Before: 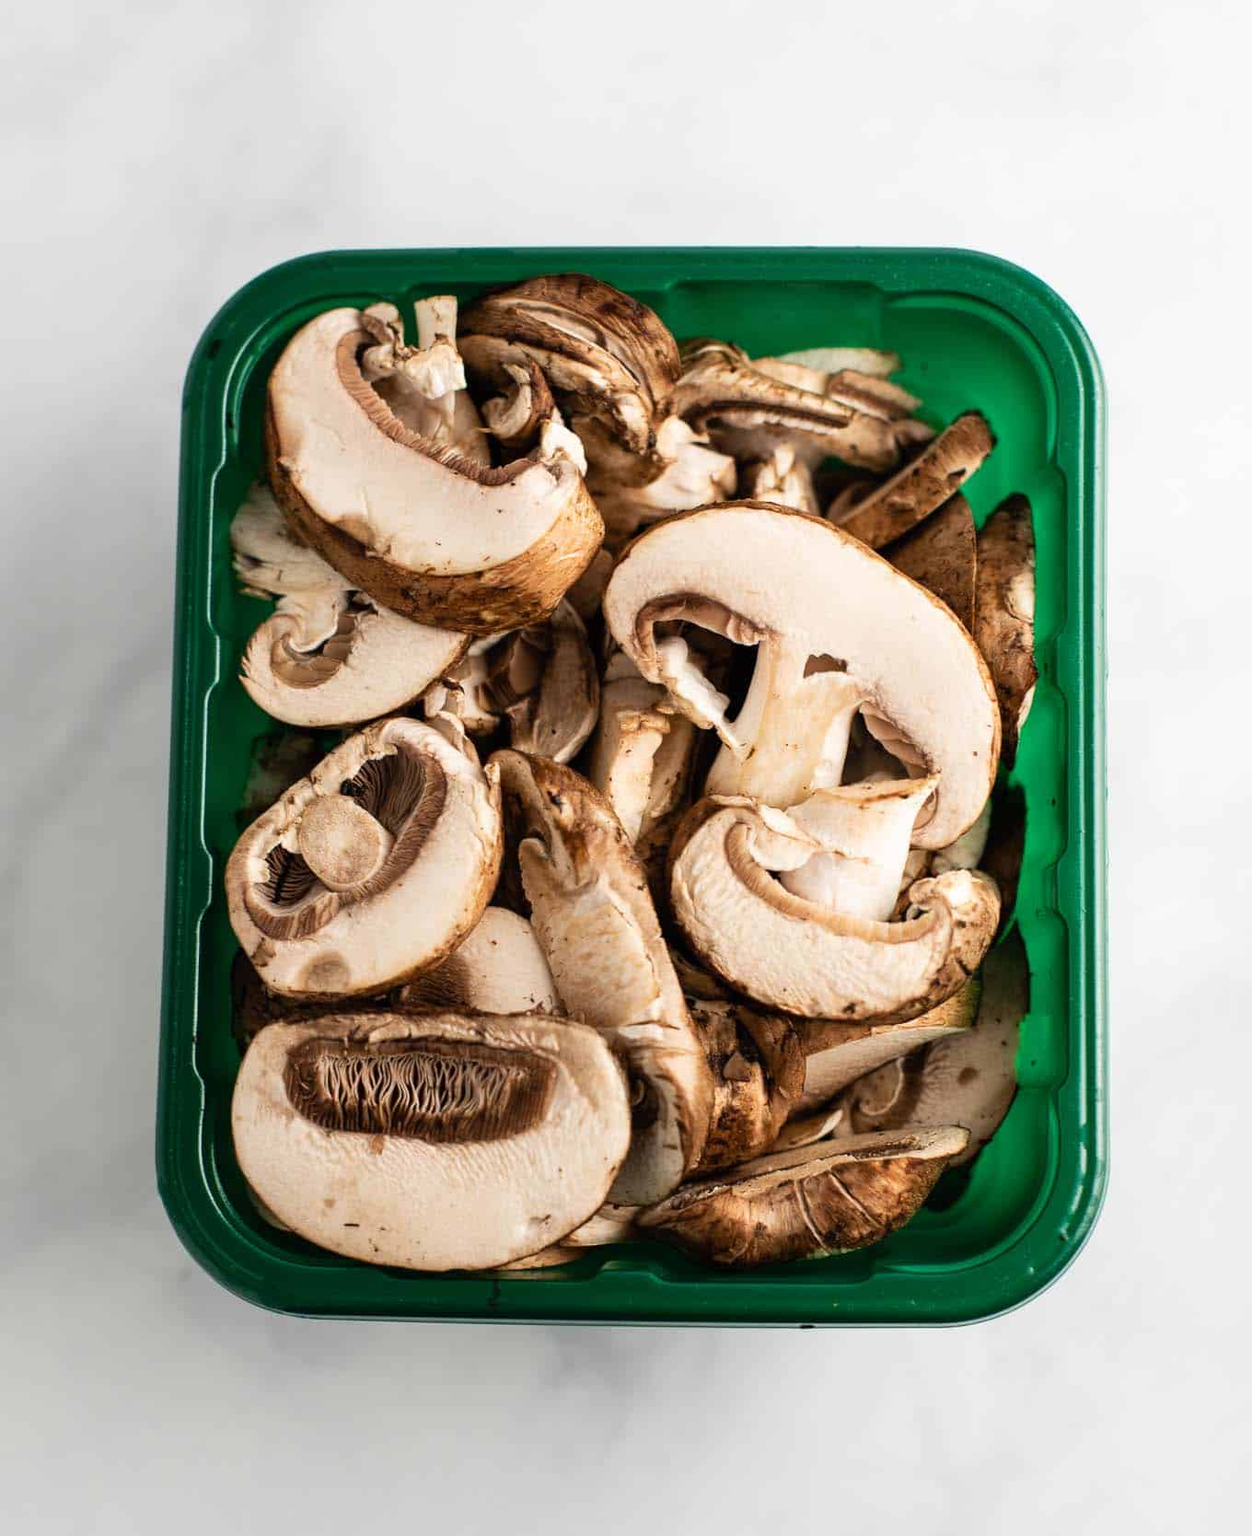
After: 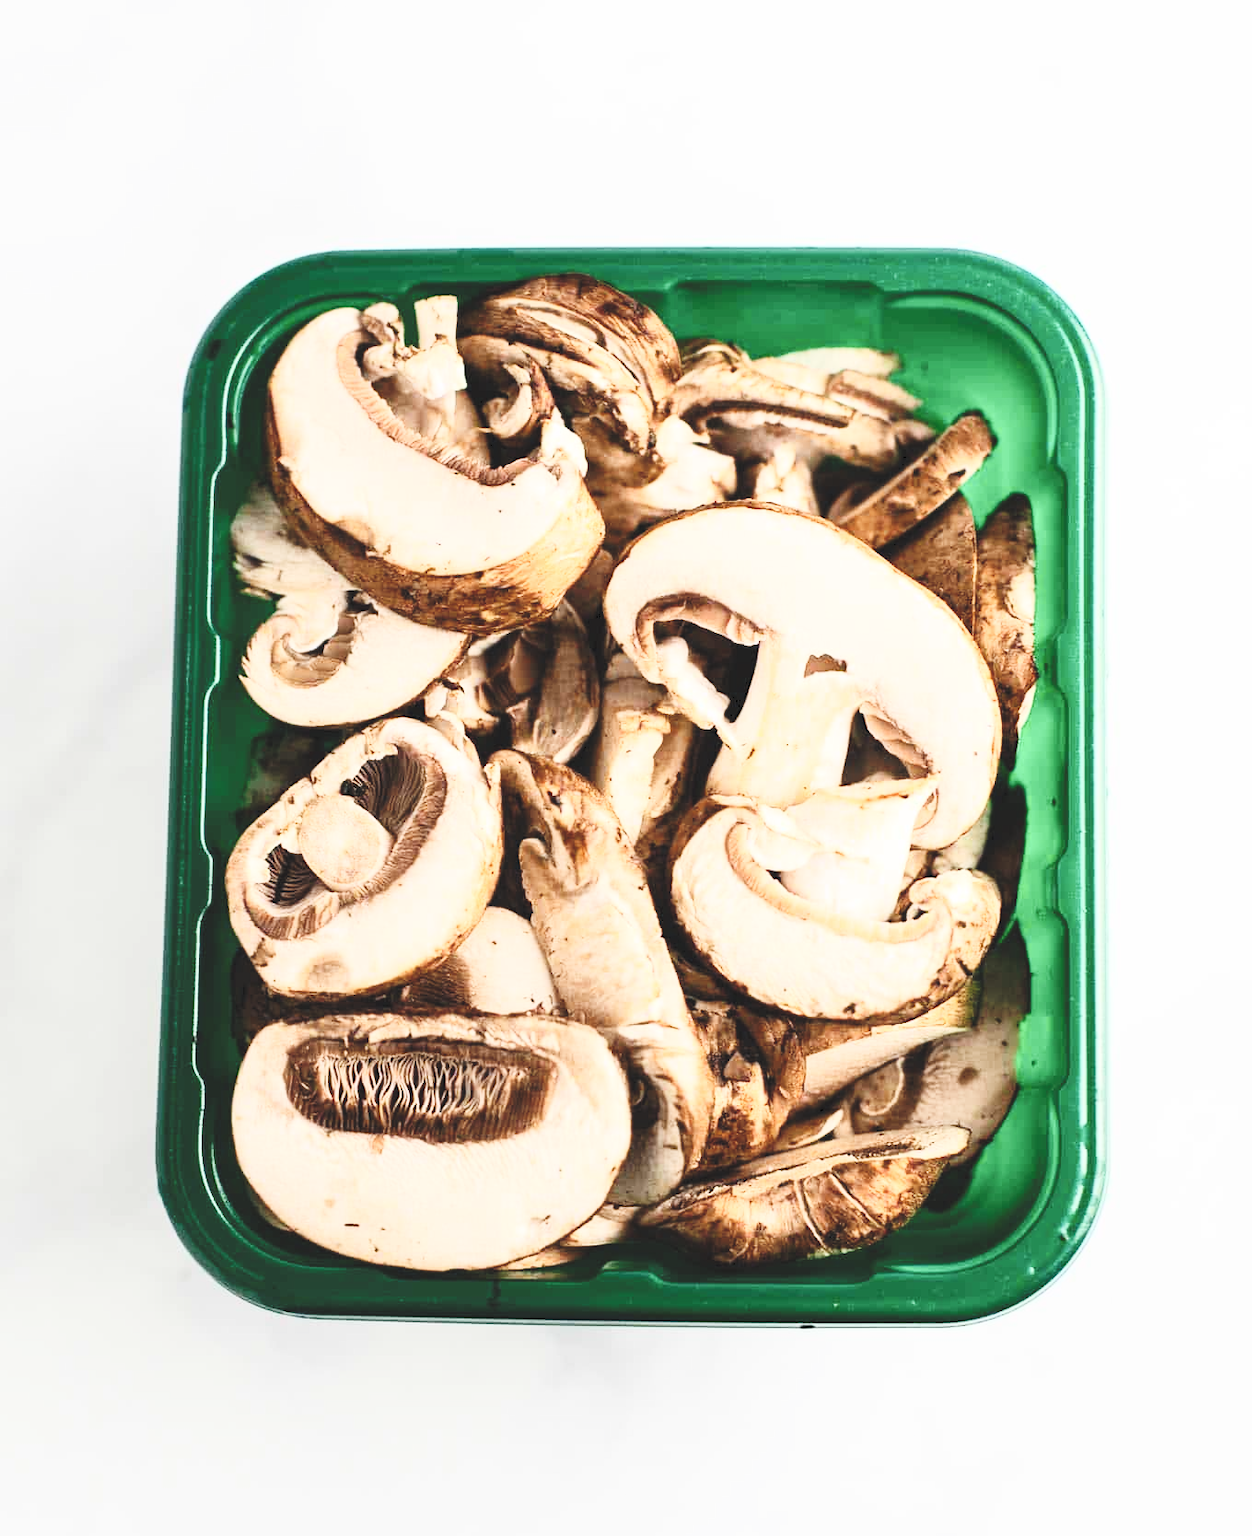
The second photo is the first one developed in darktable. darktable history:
contrast brightness saturation: contrast 0.37, brightness 0.535
tone curve: curves: ch0 [(0, 0) (0.003, 0.077) (0.011, 0.089) (0.025, 0.105) (0.044, 0.122) (0.069, 0.134) (0.1, 0.151) (0.136, 0.171) (0.177, 0.198) (0.224, 0.23) (0.277, 0.273) (0.335, 0.343) (0.399, 0.422) (0.468, 0.508) (0.543, 0.601) (0.623, 0.695) (0.709, 0.782) (0.801, 0.866) (0.898, 0.934) (1, 1)], preserve colors none
